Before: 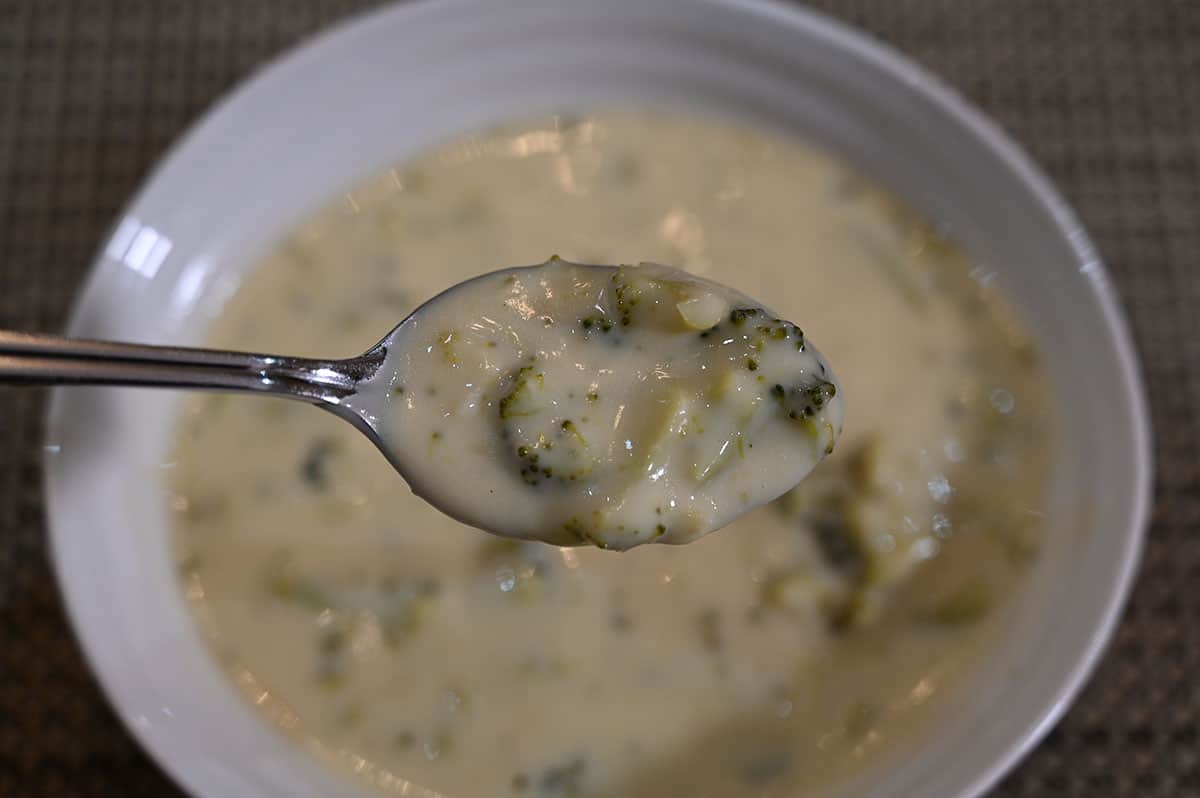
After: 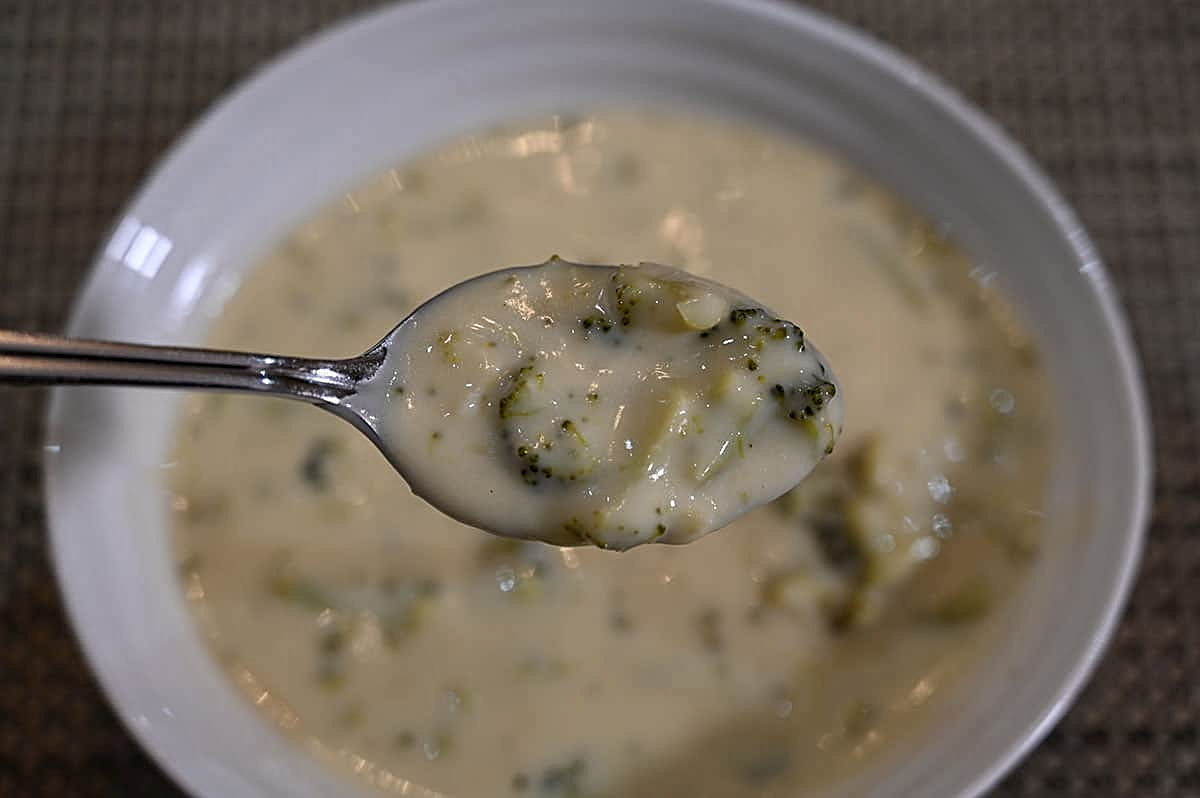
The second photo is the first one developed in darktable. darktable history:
sharpen: on, module defaults
local contrast: detail 117%
